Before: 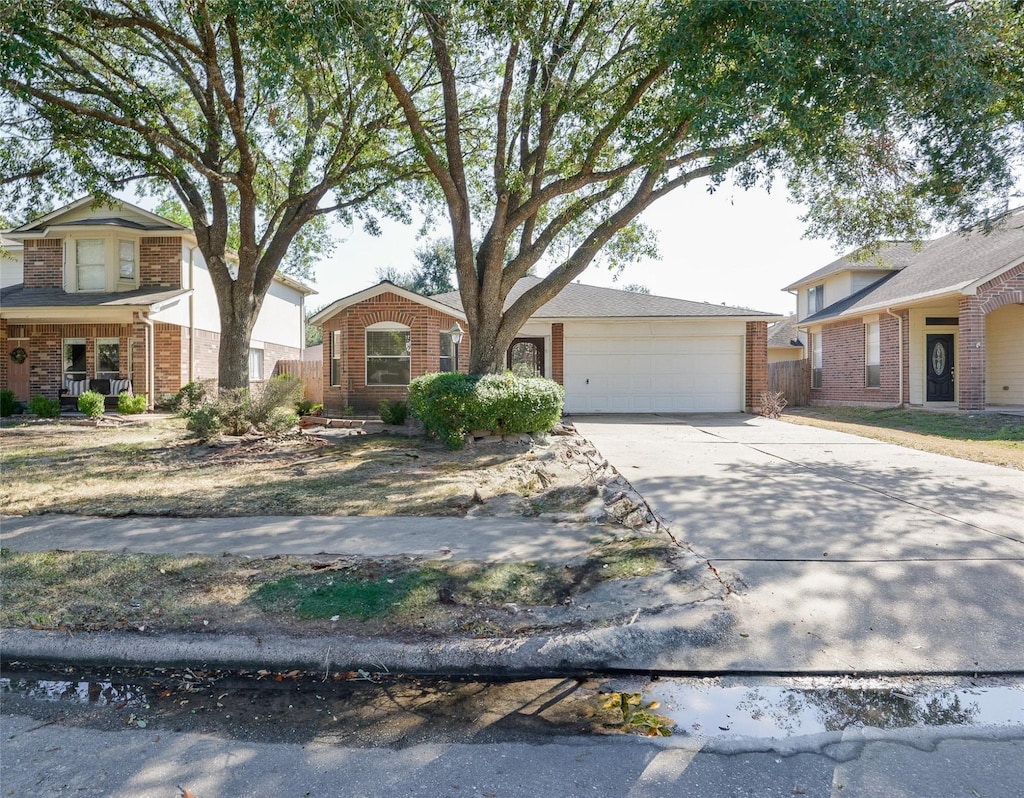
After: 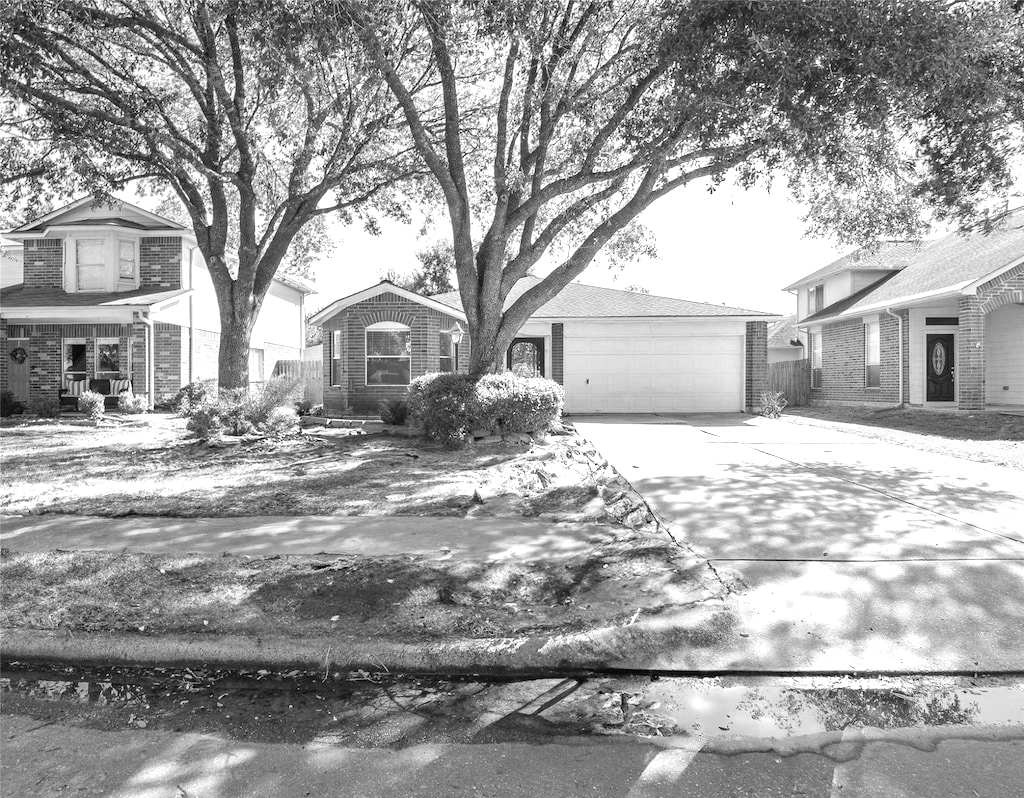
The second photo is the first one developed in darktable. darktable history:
exposure: black level correction 0, exposure 0.702 EV, compensate highlight preservation false
color zones: curves: ch0 [(0.002, 0.593) (0.143, 0.417) (0.285, 0.541) (0.455, 0.289) (0.608, 0.327) (0.727, 0.283) (0.869, 0.571) (1, 0.603)]; ch1 [(0, 0) (0.143, 0) (0.286, 0) (0.429, 0) (0.571, 0) (0.714, 0) (0.857, 0)]
